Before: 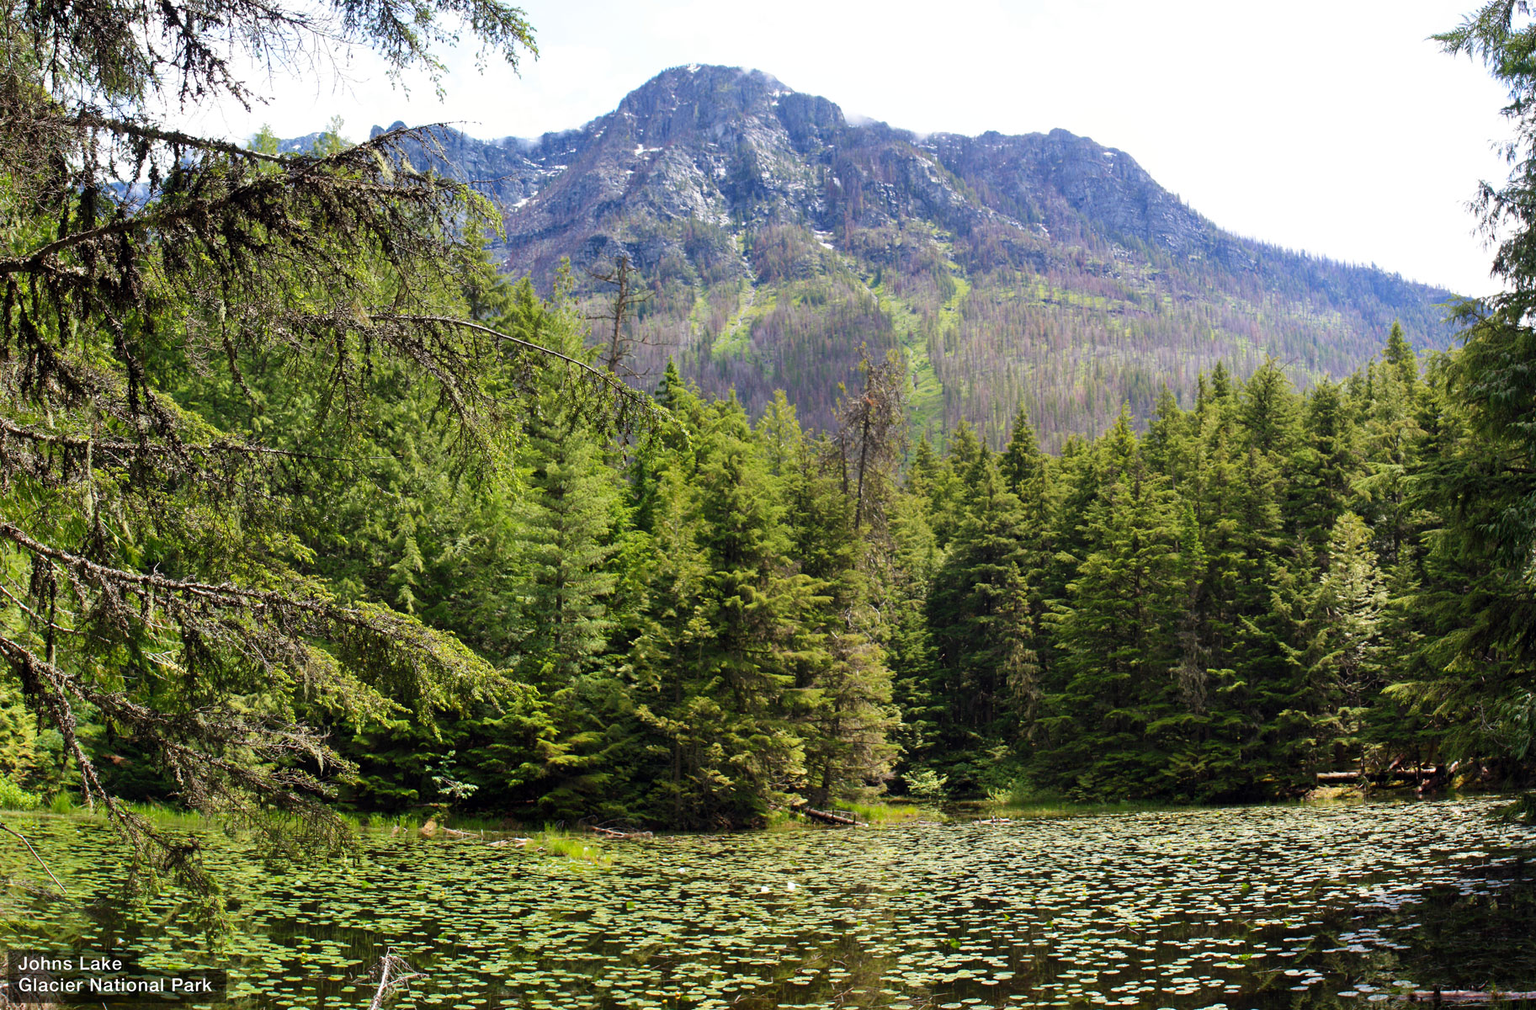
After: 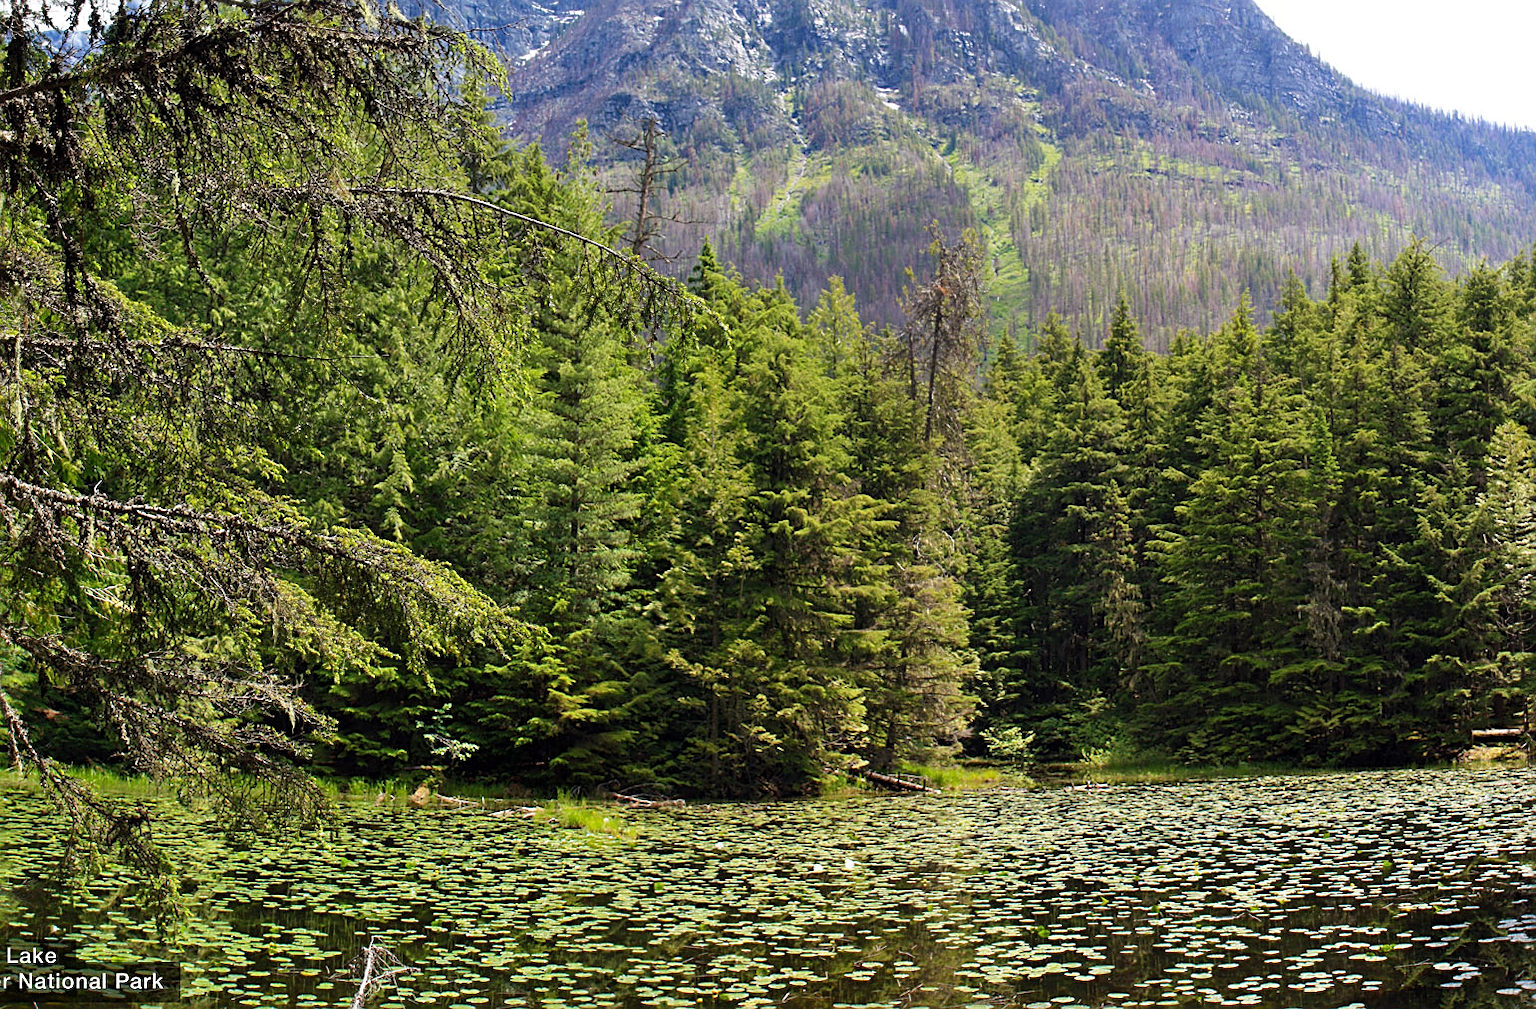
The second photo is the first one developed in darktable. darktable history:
crop and rotate: left 4.842%, top 15.51%, right 10.668%
sharpen: on, module defaults
